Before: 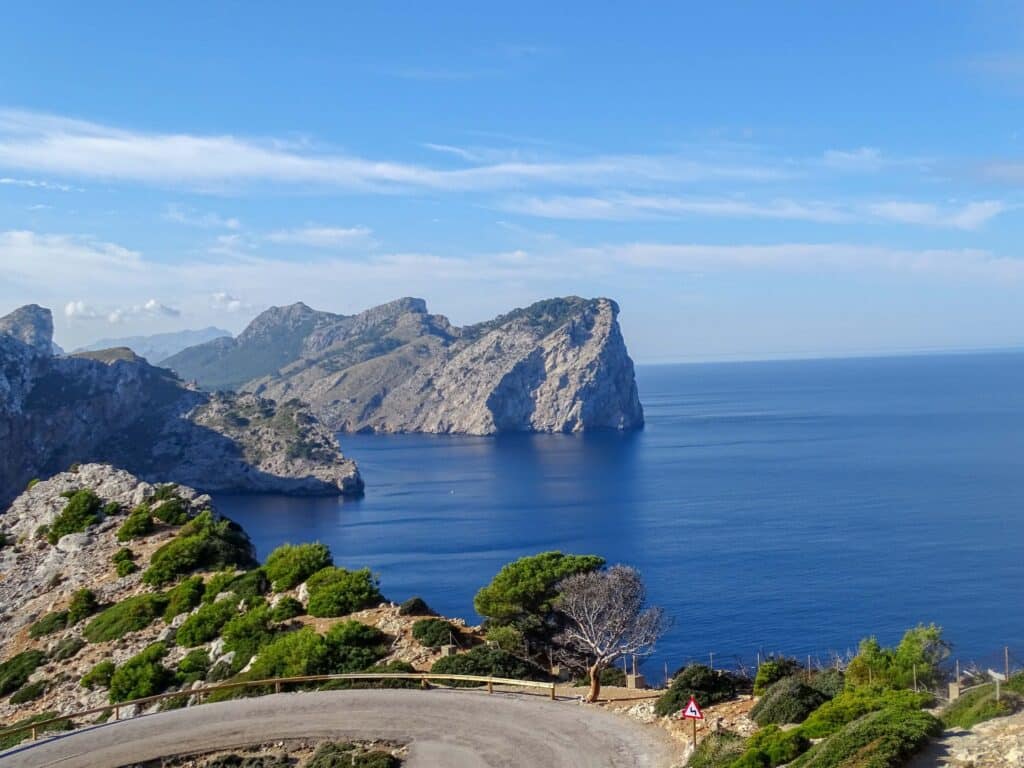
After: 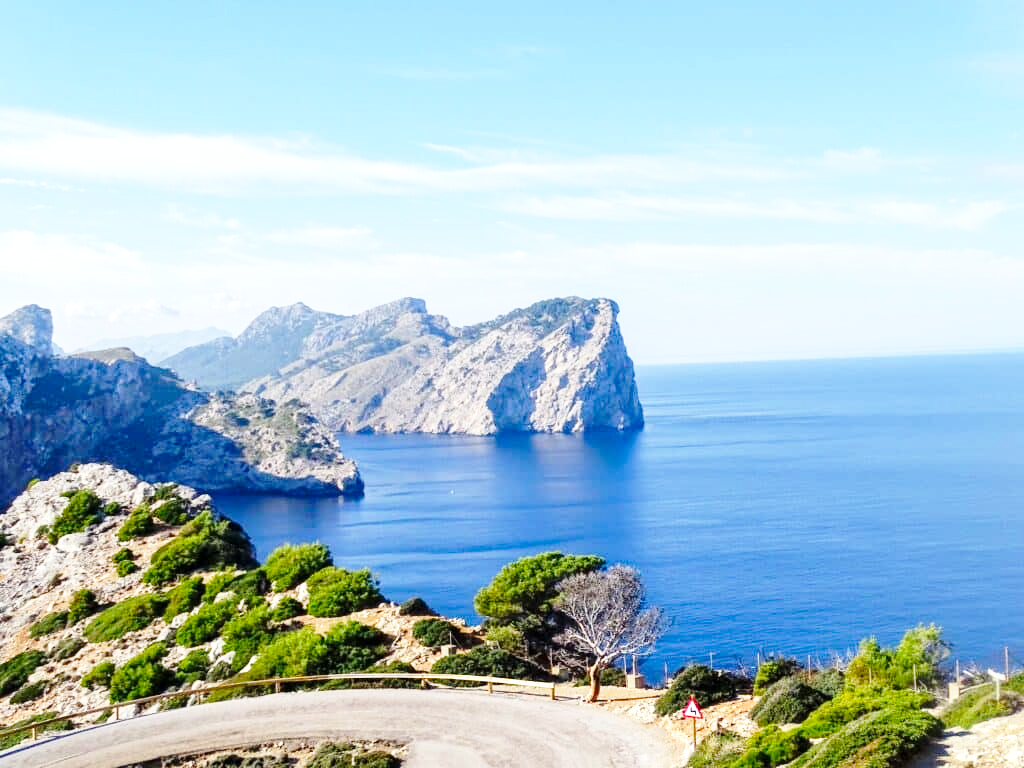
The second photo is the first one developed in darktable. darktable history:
base curve: curves: ch0 [(0, 0) (0.032, 0.037) (0.105, 0.228) (0.435, 0.76) (0.856, 0.983) (1, 1)], preserve colors none
exposure: black level correction 0.001, exposure 0.5 EV, compensate exposure bias true, compensate highlight preservation false
